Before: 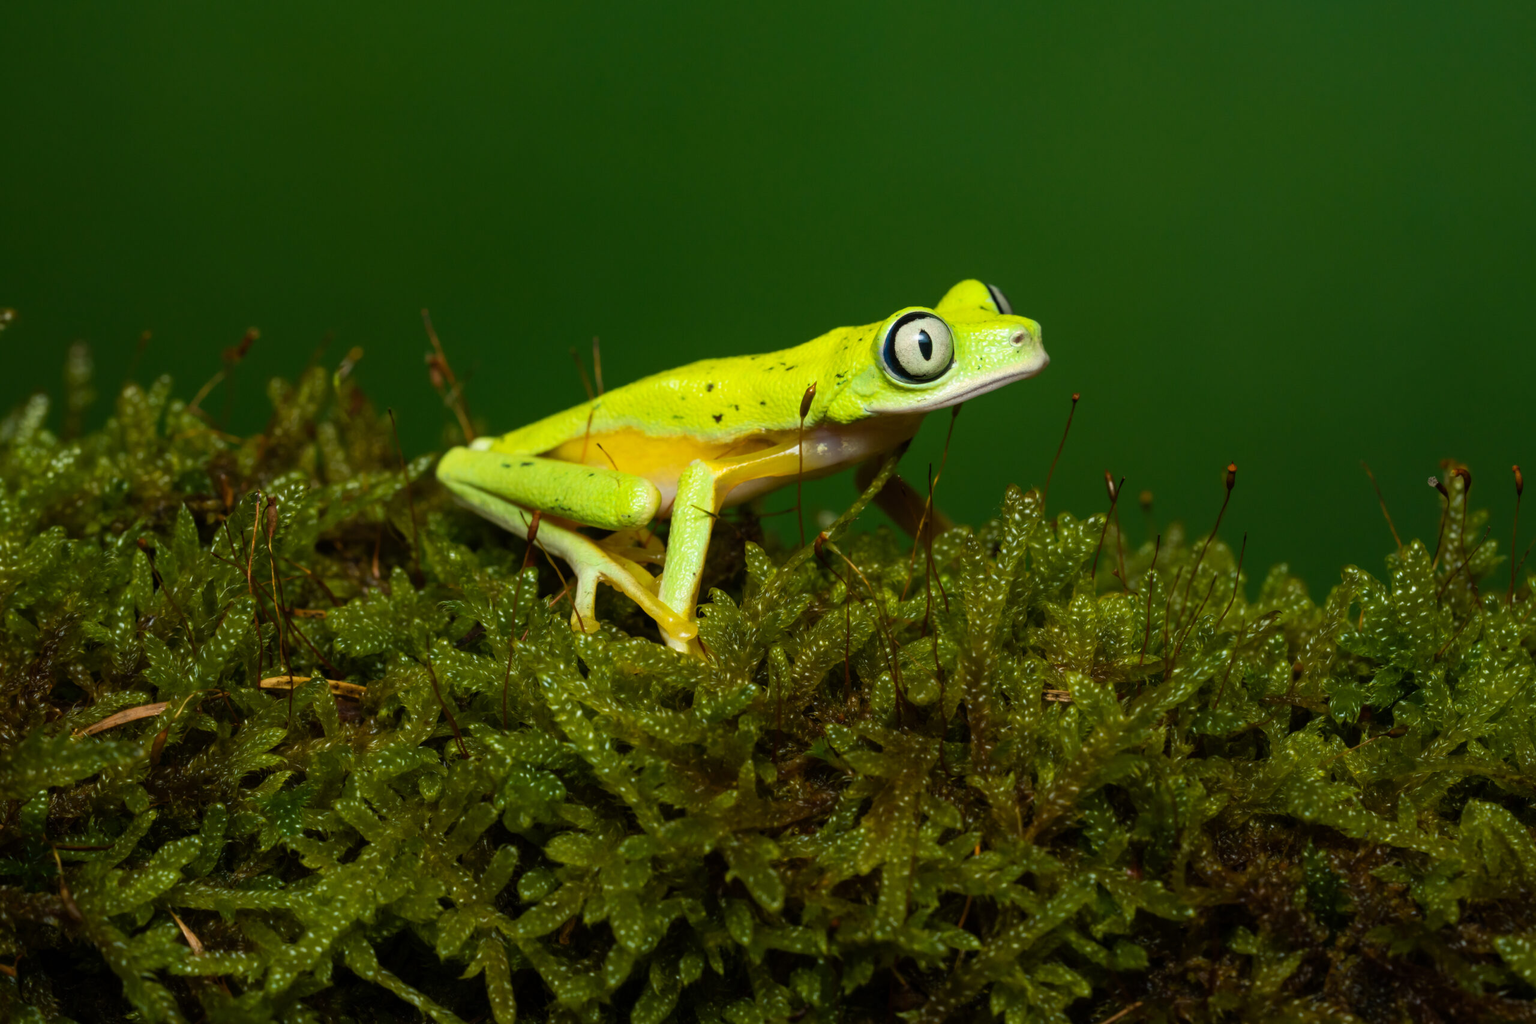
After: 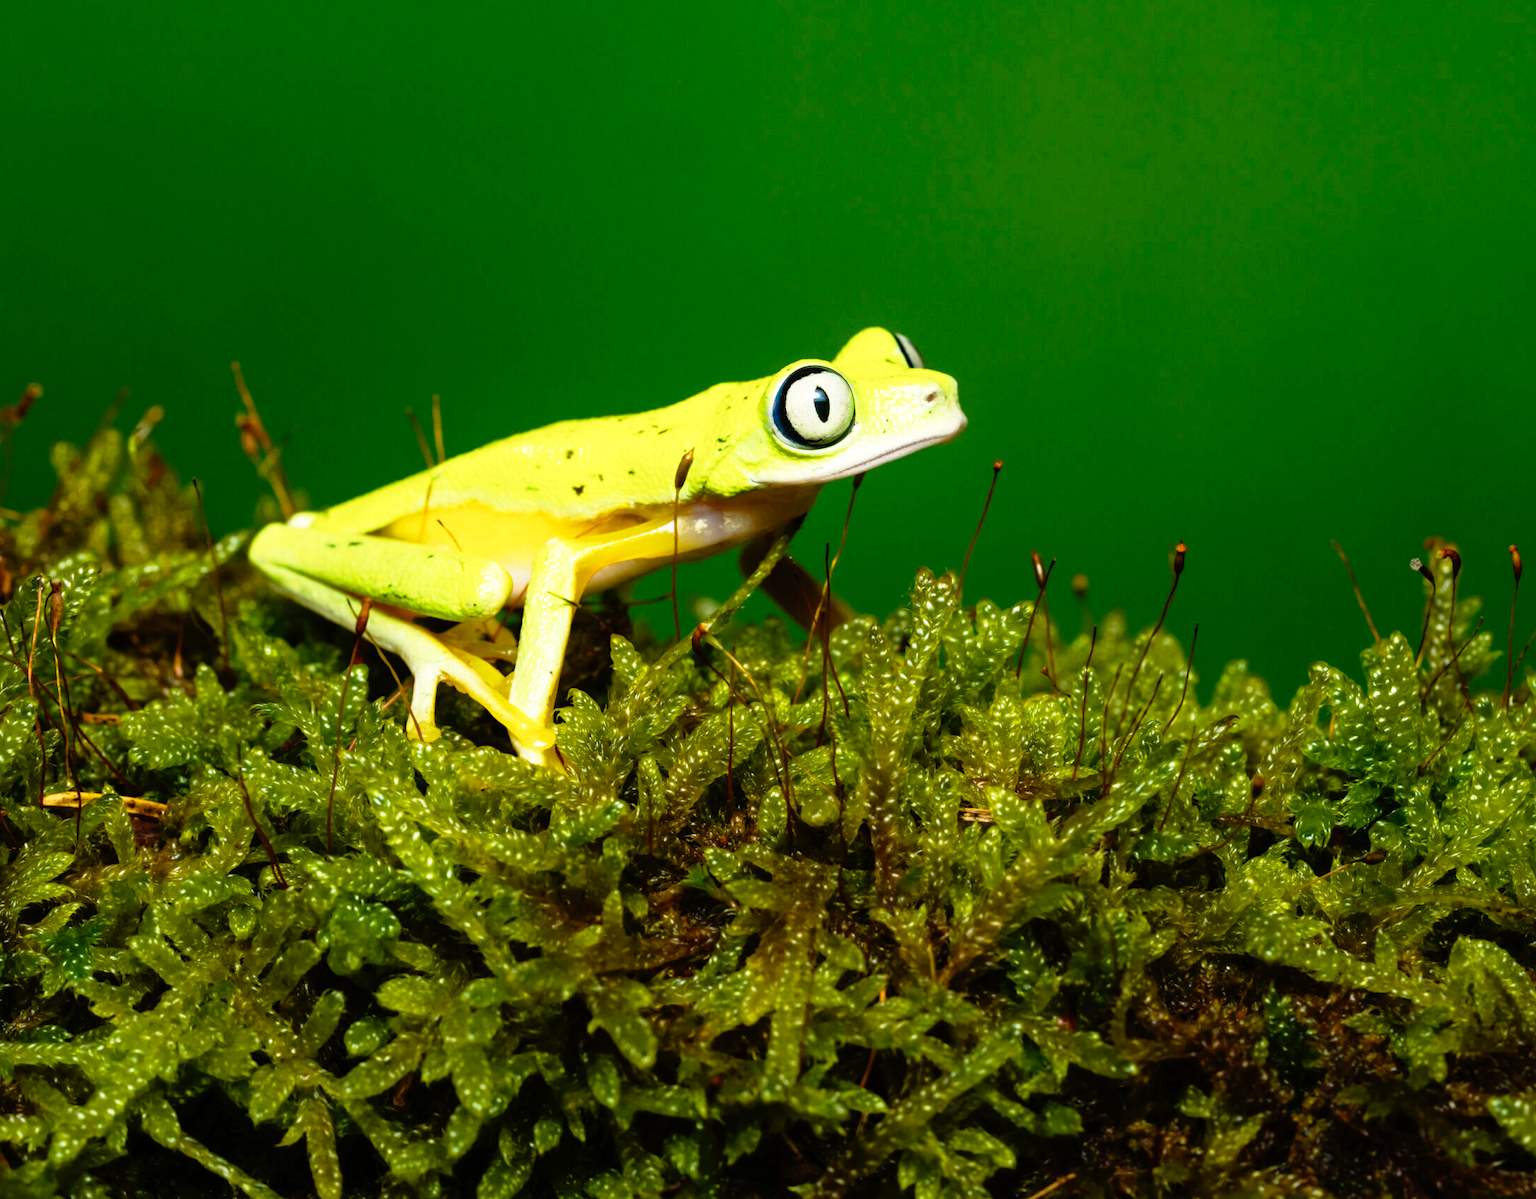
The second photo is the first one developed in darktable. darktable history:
crop and rotate: left 14.584%
base curve: curves: ch0 [(0, 0) (0.012, 0.01) (0.073, 0.168) (0.31, 0.711) (0.645, 0.957) (1, 1)], preserve colors none
